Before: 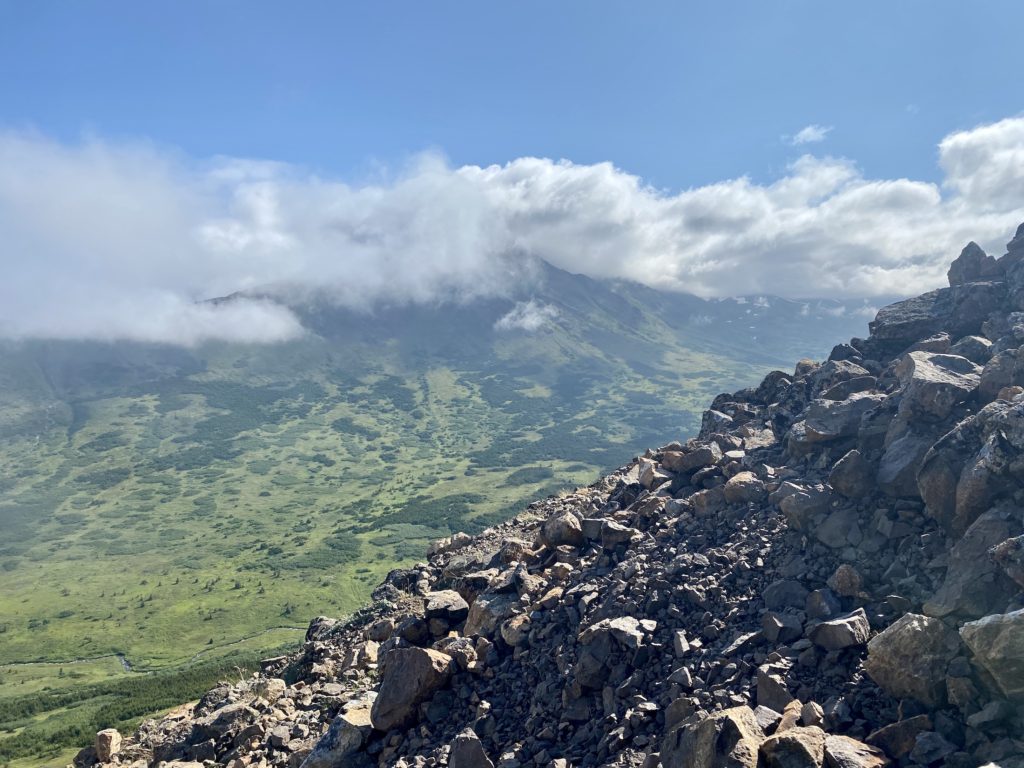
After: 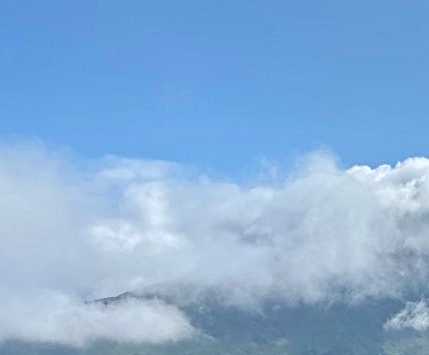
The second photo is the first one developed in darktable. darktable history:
contrast equalizer: y [[0.5, 0.5, 0.5, 0.539, 0.64, 0.611], [0.5 ×6], [0.5 ×6], [0 ×6], [0 ×6]]
crop and rotate: left 10.817%, top 0.062%, right 47.194%, bottom 53.626%
